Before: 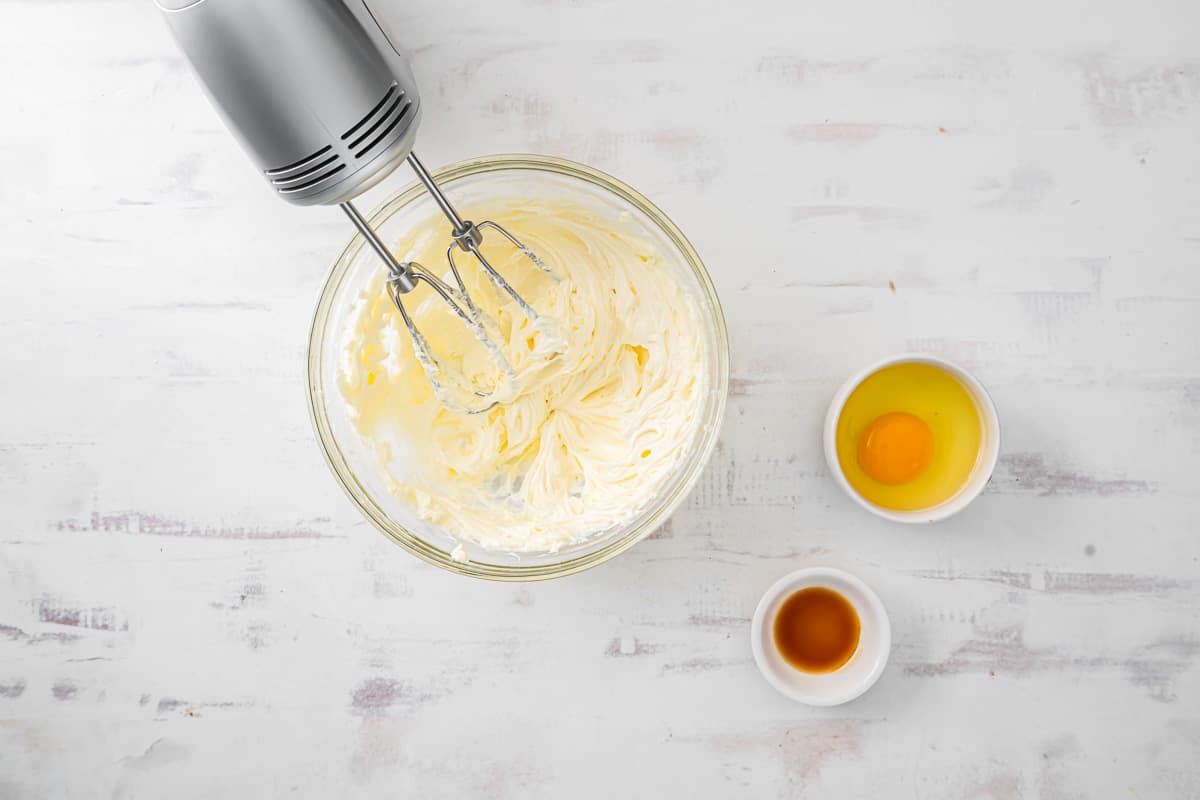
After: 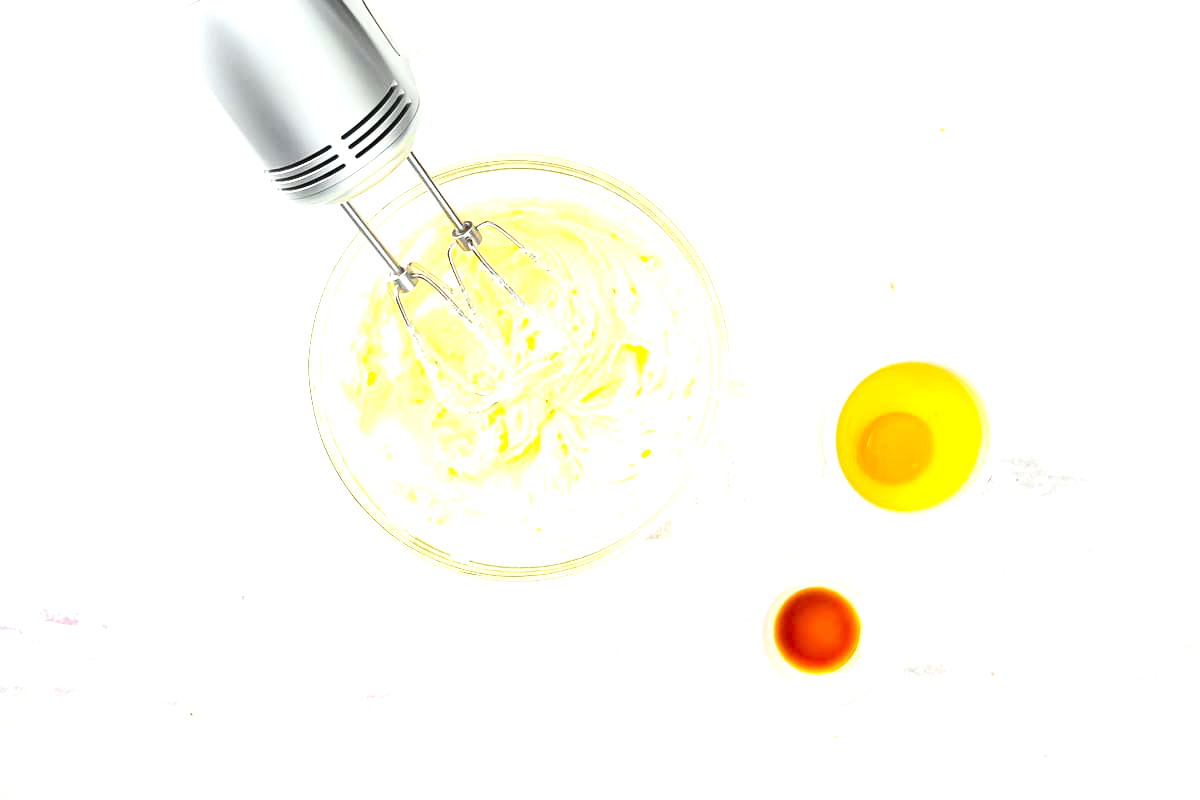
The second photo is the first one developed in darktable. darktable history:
color correction: highlights a* -2.56, highlights b* 2.41
exposure: exposure 1.272 EV, compensate exposure bias true, compensate highlight preservation false
contrast brightness saturation: contrast 0.178, saturation 0.304
